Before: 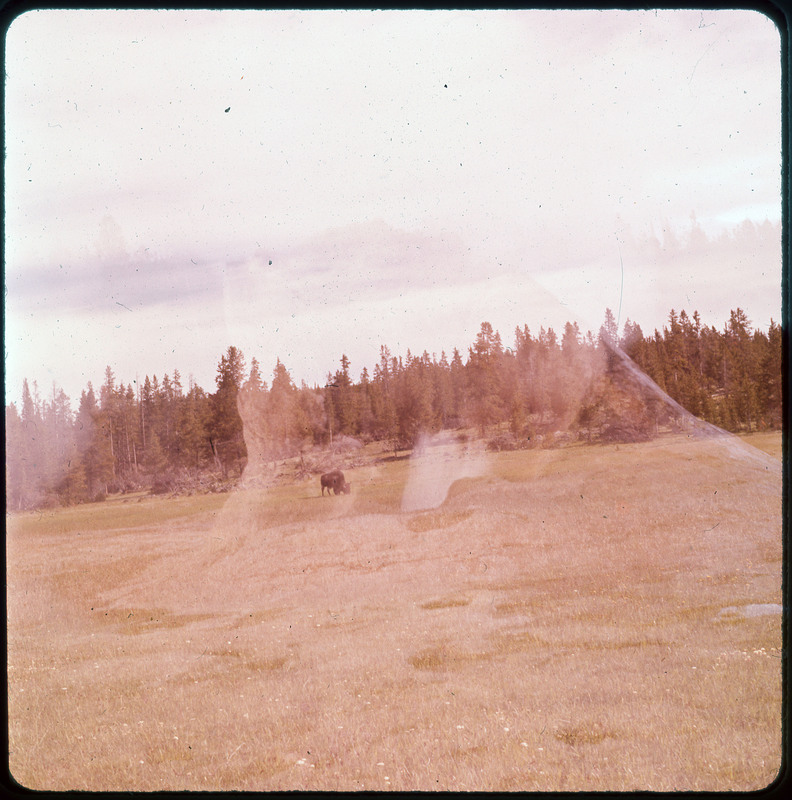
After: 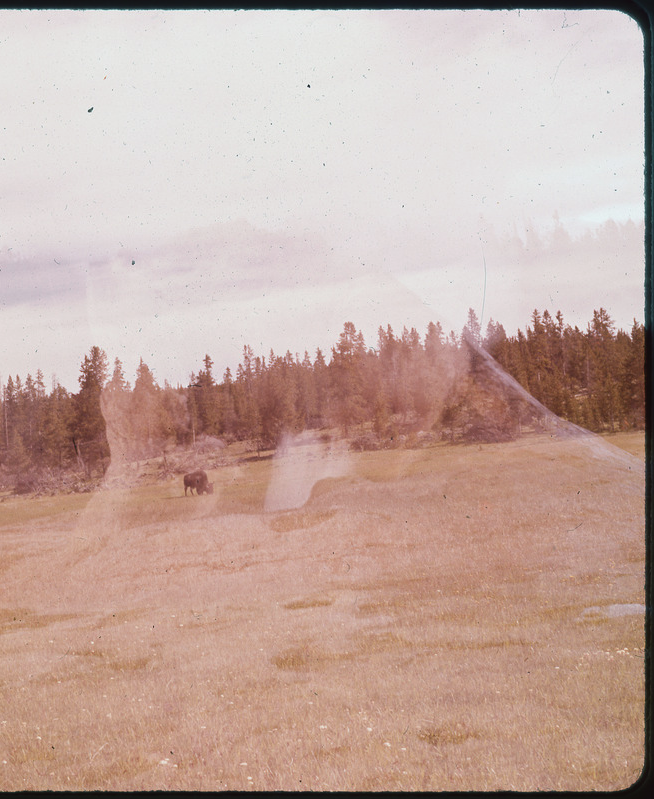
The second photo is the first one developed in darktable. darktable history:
crop: left 17.423%, bottom 0.025%
contrast brightness saturation: contrast -0.084, brightness -0.03, saturation -0.114
